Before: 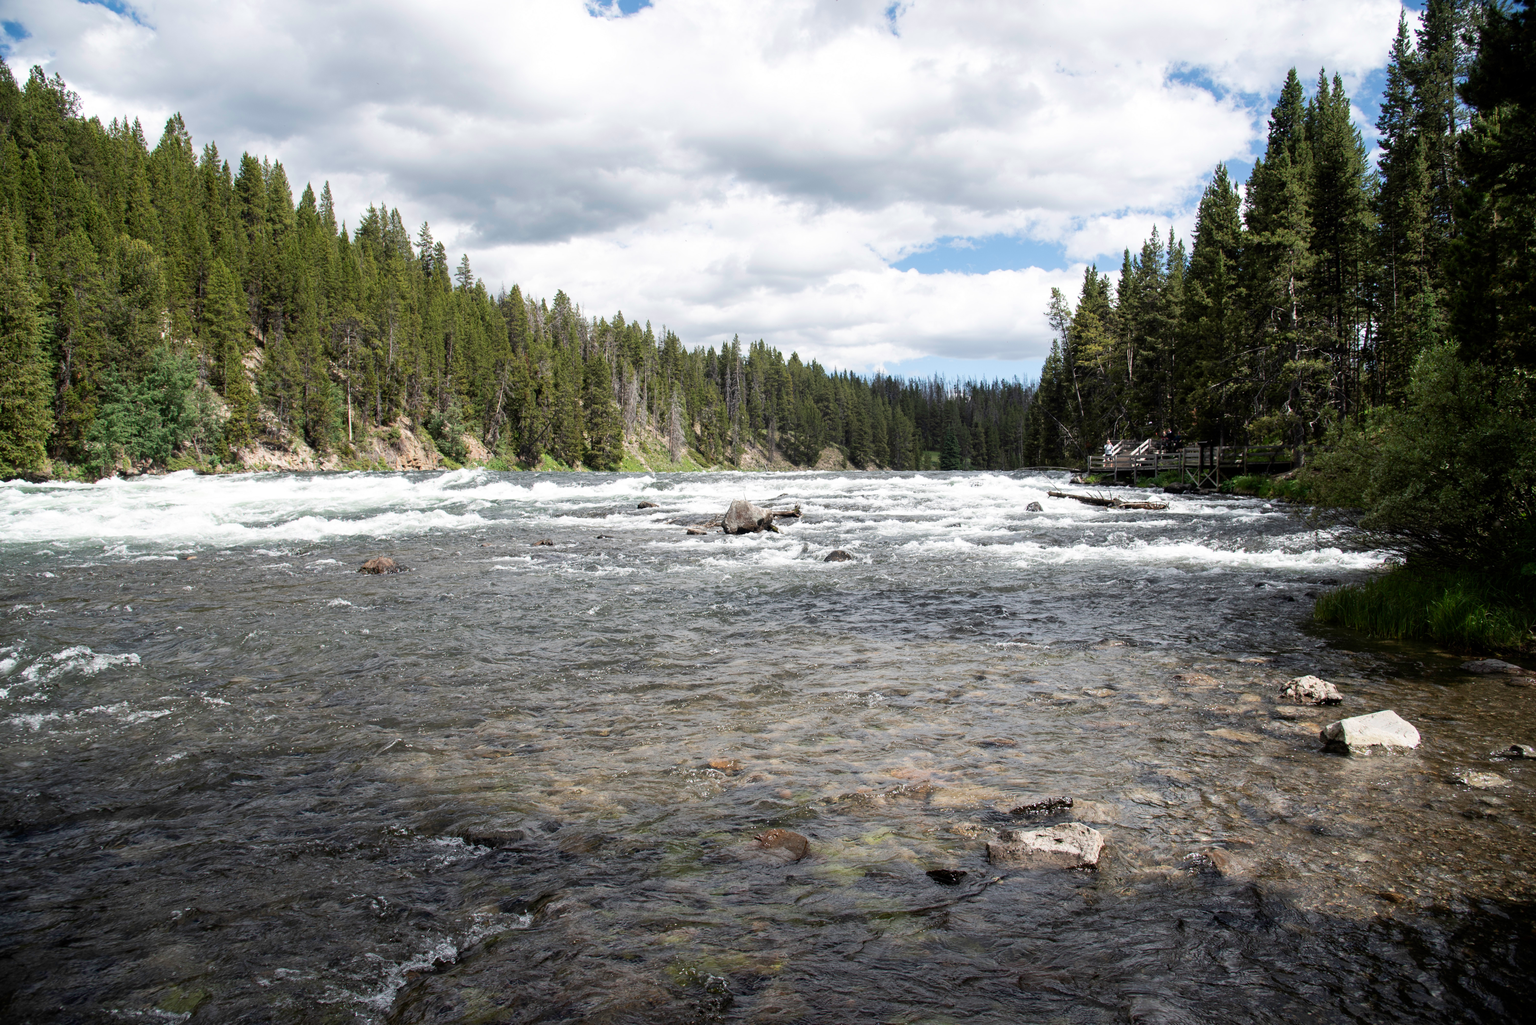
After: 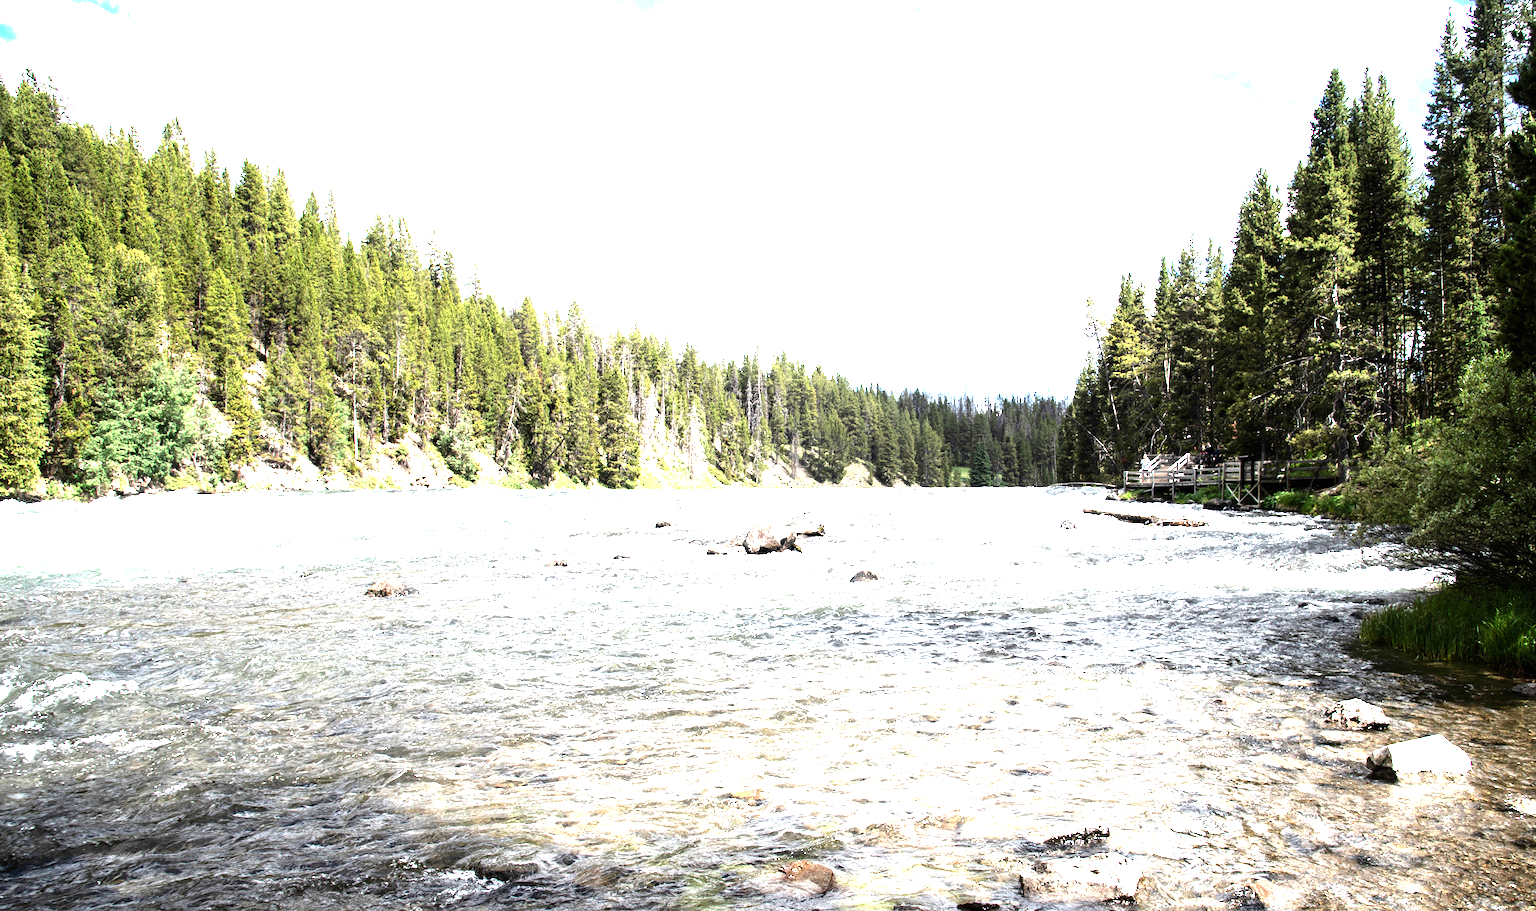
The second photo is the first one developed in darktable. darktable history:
tone equalizer: -8 EV -0.75 EV, -7 EV -0.7 EV, -6 EV -0.6 EV, -5 EV -0.4 EV, -3 EV 0.4 EV, -2 EV 0.6 EV, -1 EV 0.7 EV, +0 EV 0.75 EV, edges refinement/feathering 500, mask exposure compensation -1.57 EV, preserve details no
color balance rgb: on, module defaults
crop and rotate: angle 0.2°, left 0.275%, right 3.127%, bottom 14.18%
exposure: black level correction 0, exposure 1.675 EV, compensate exposure bias true, compensate highlight preservation false
